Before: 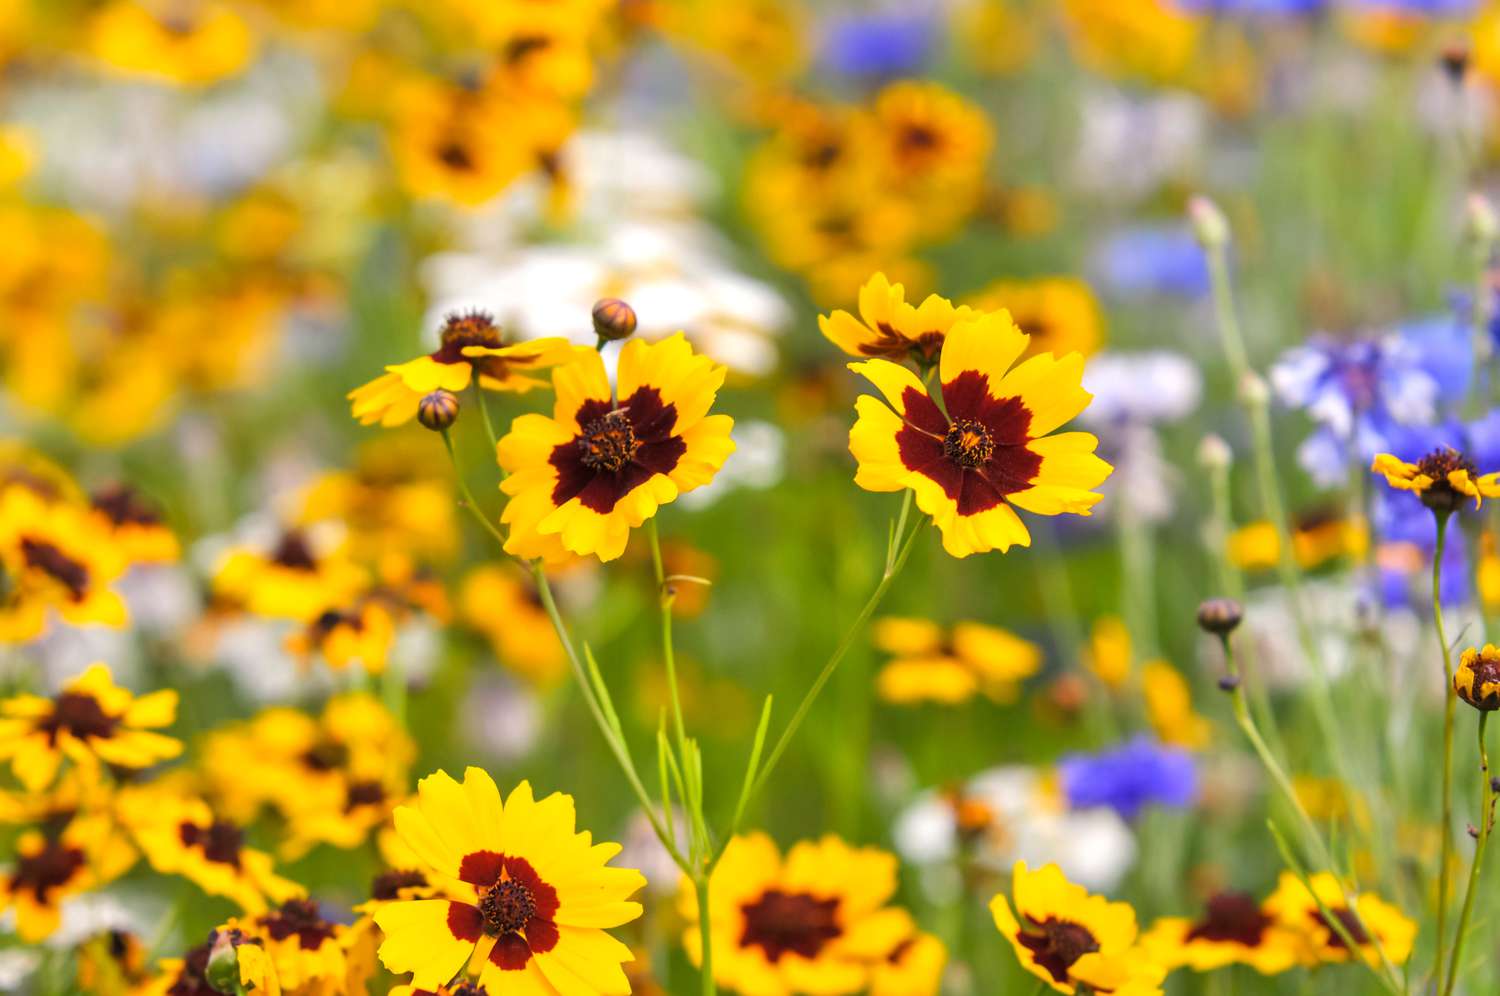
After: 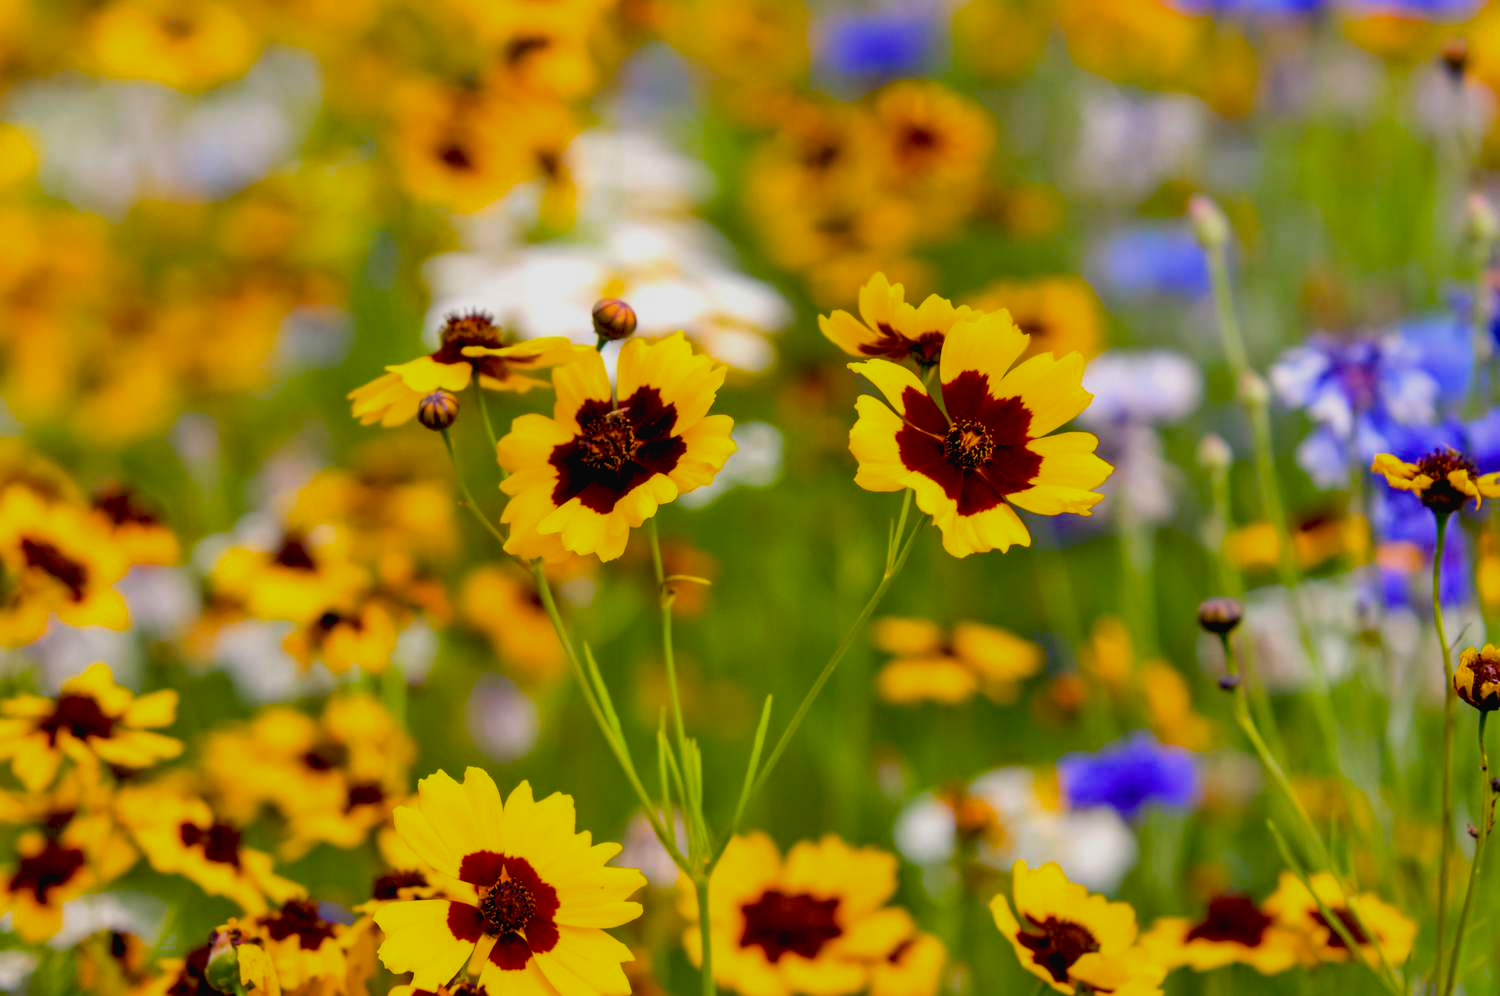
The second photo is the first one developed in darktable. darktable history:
color balance rgb: global offset › luminance 0.222%, global offset › hue 171.4°, perceptual saturation grading › global saturation 29.487%, global vibrance 20%
exposure: black level correction 0.028, exposure -0.08 EV, compensate exposure bias true, compensate highlight preservation false
tone equalizer: -8 EV 0.243 EV, -7 EV 0.426 EV, -6 EV 0.433 EV, -5 EV 0.28 EV, -3 EV -0.258 EV, -2 EV -0.434 EV, -1 EV -0.416 EV, +0 EV -0.28 EV, mask exposure compensation -0.498 EV
